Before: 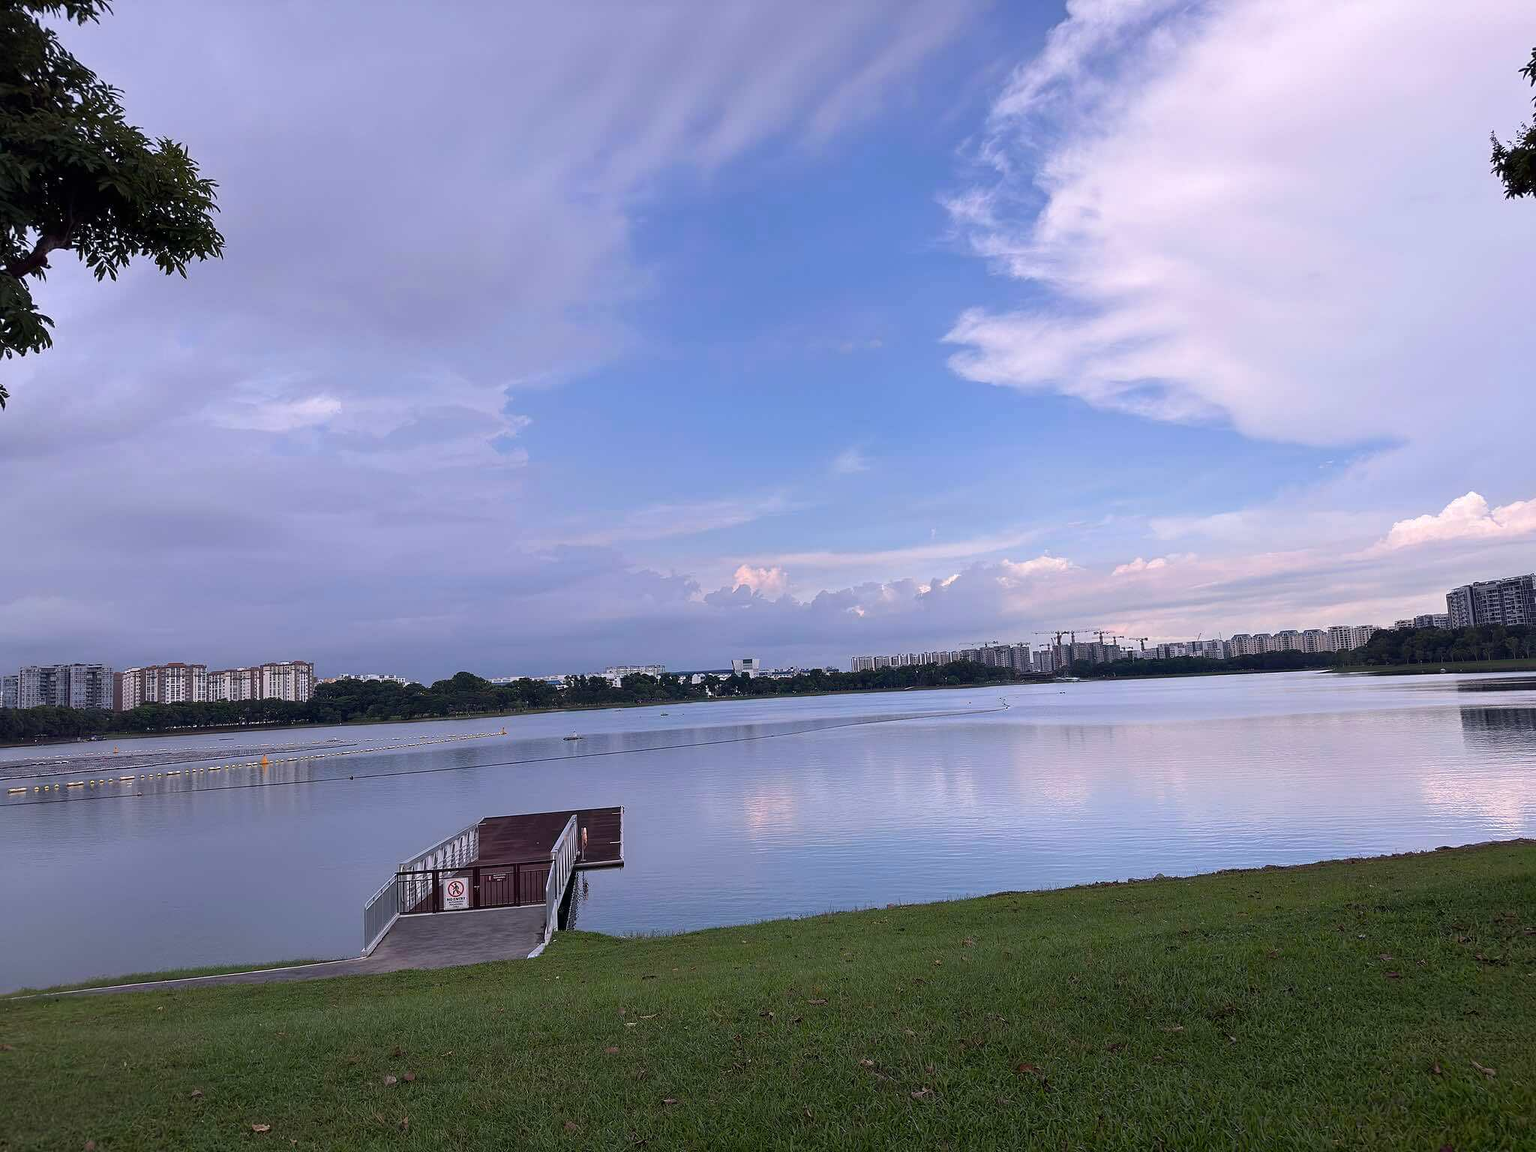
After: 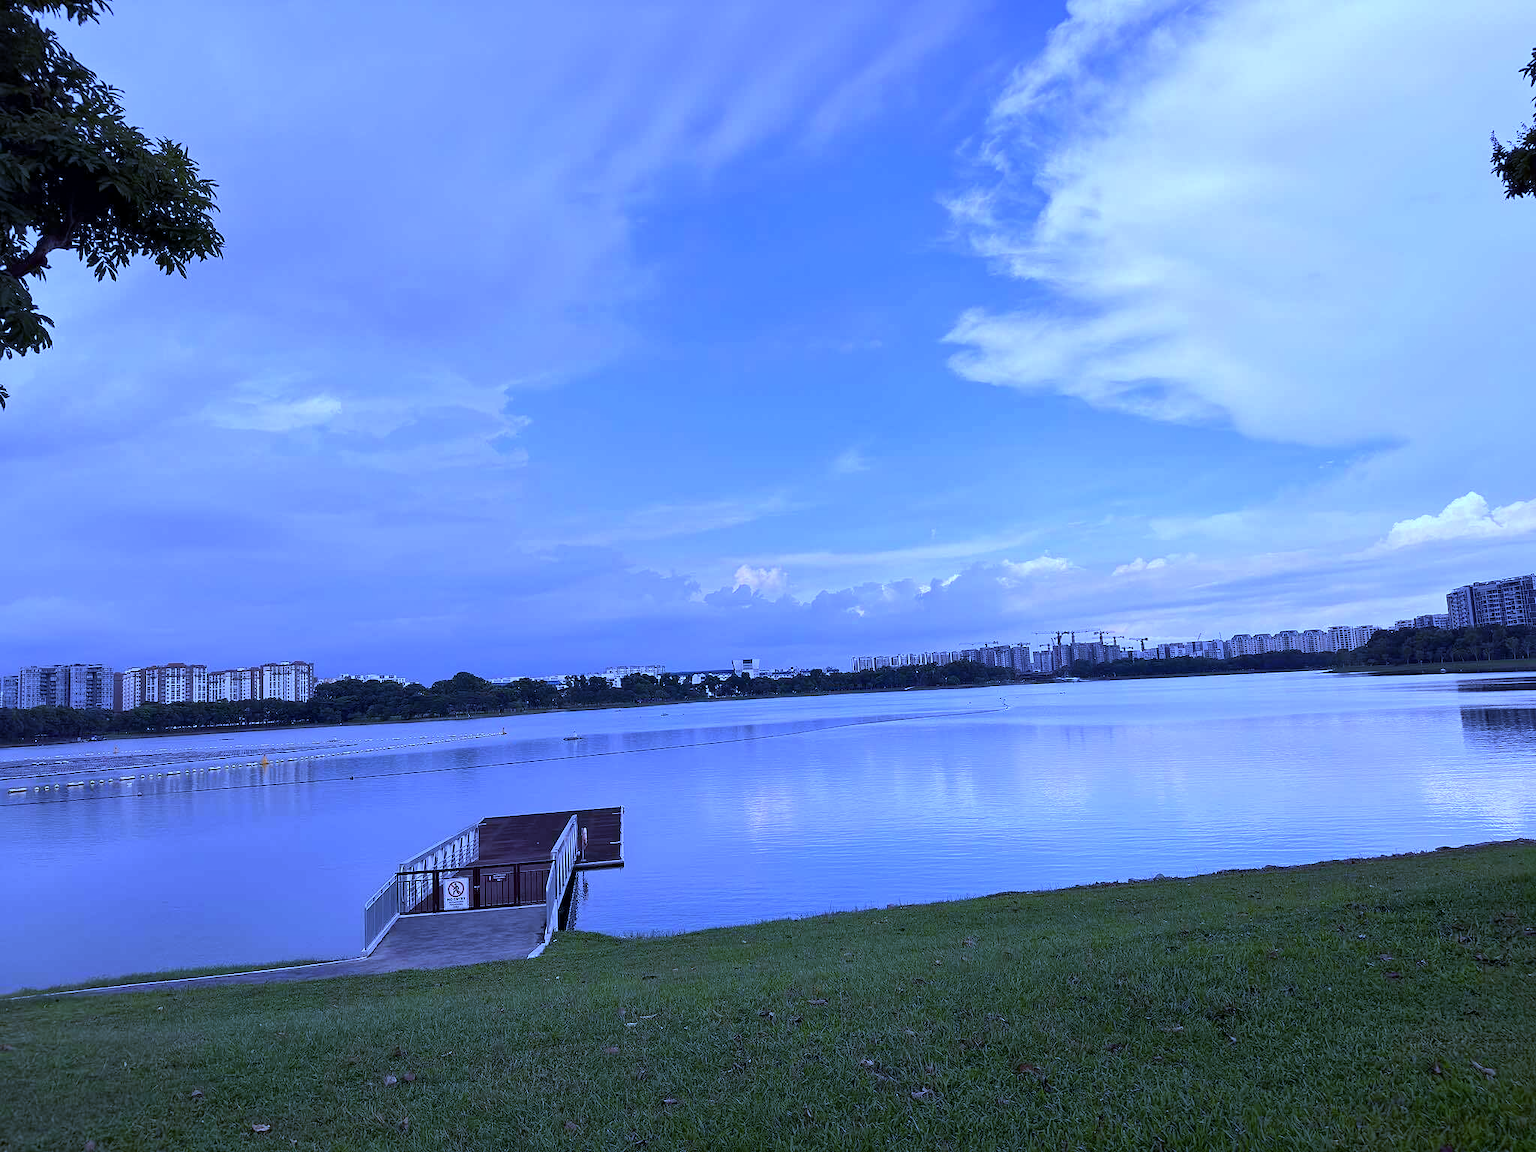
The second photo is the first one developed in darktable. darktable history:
white balance: red 0.766, blue 1.537
local contrast: mode bilateral grid, contrast 20, coarseness 50, detail 120%, midtone range 0.2
